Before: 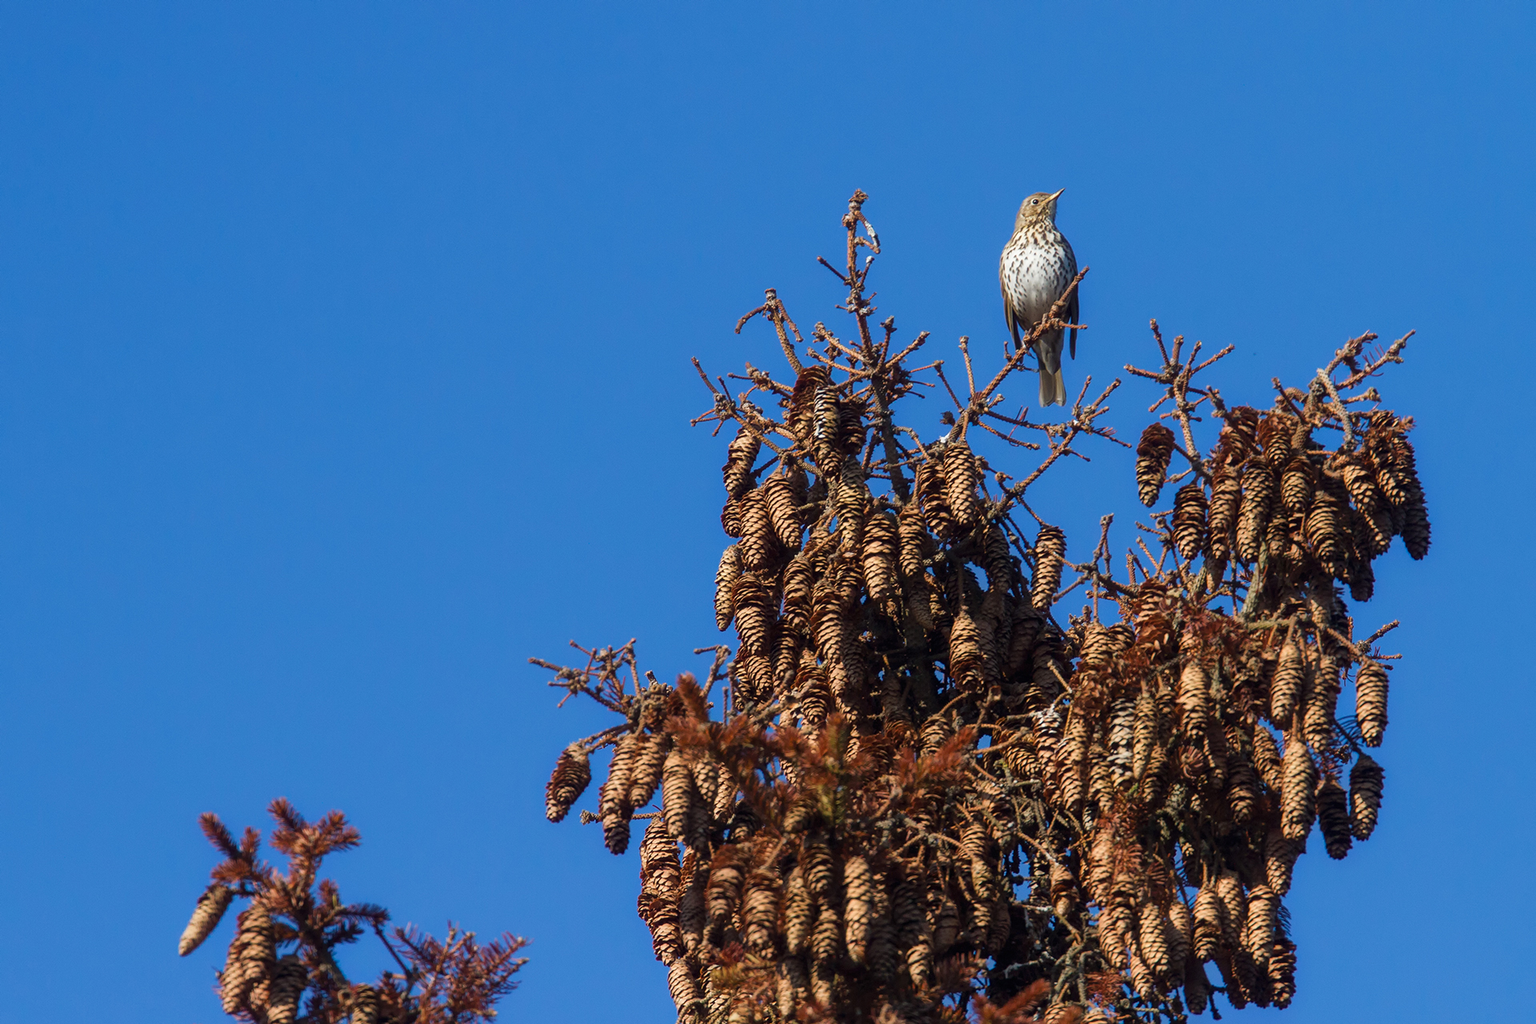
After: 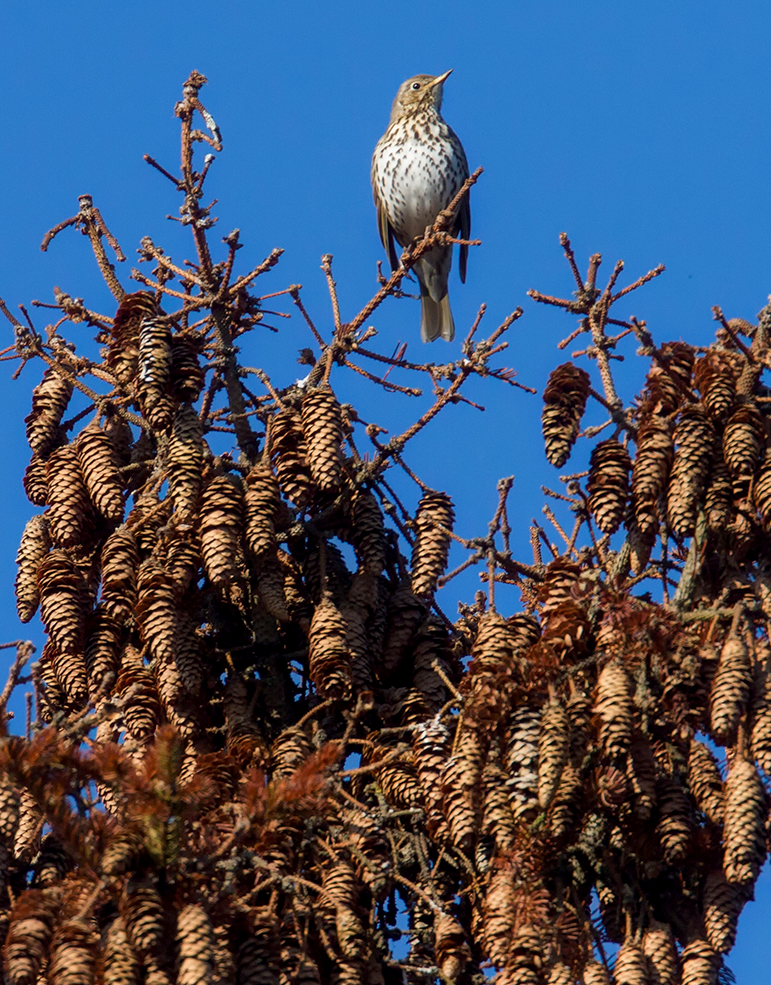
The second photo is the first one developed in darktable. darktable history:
exposure: black level correction 0.004, exposure 0.017 EV, compensate highlight preservation false
crop: left 45.774%, top 13.011%, right 14.046%, bottom 9.997%
